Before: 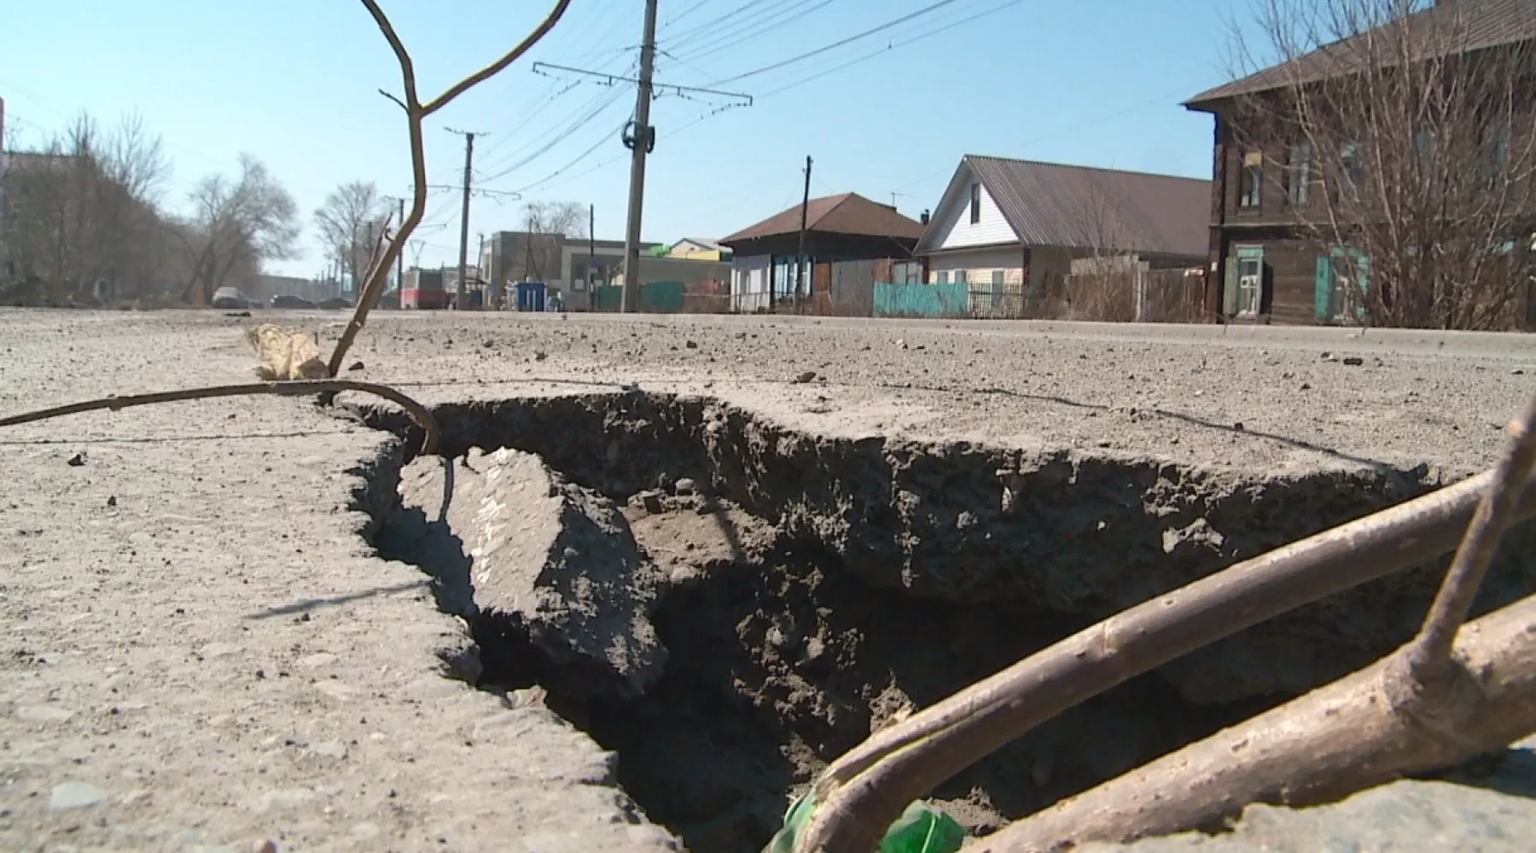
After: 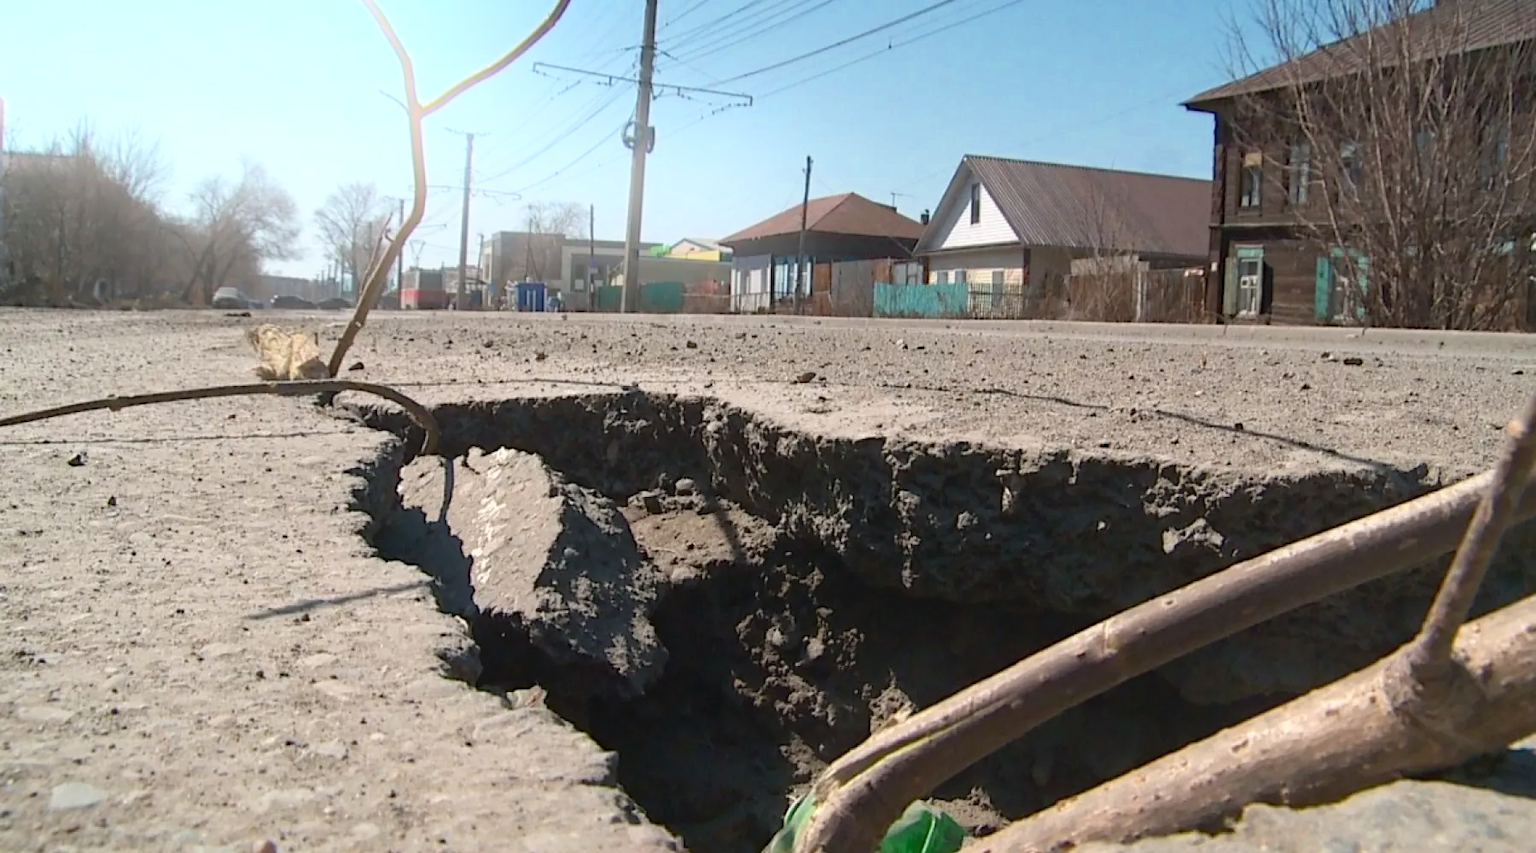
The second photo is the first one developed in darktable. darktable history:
bloom: size 16%, threshold 98%, strength 20%
haze removal: compatibility mode true, adaptive false
color zones: curves: ch0 [(0, 0.5) (0.143, 0.5) (0.286, 0.5) (0.429, 0.5) (0.62, 0.489) (0.714, 0.445) (0.844, 0.496) (1, 0.5)]; ch1 [(0, 0.5) (0.143, 0.5) (0.286, 0.5) (0.429, 0.5) (0.571, 0.5) (0.714, 0.523) (0.857, 0.5) (1, 0.5)]
